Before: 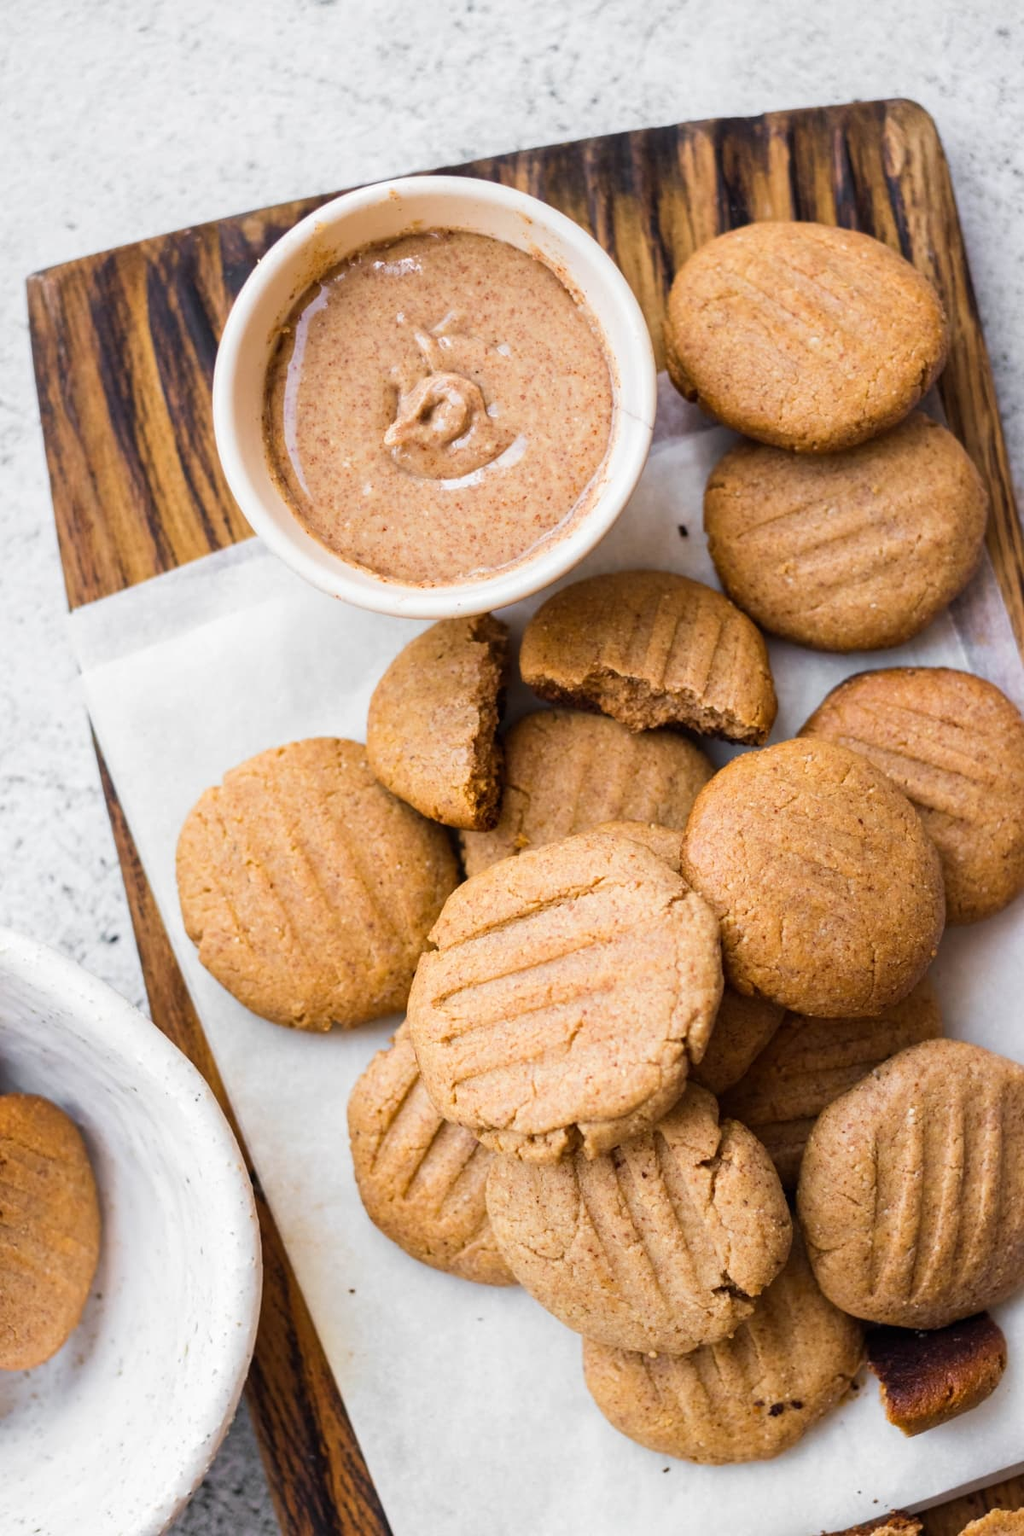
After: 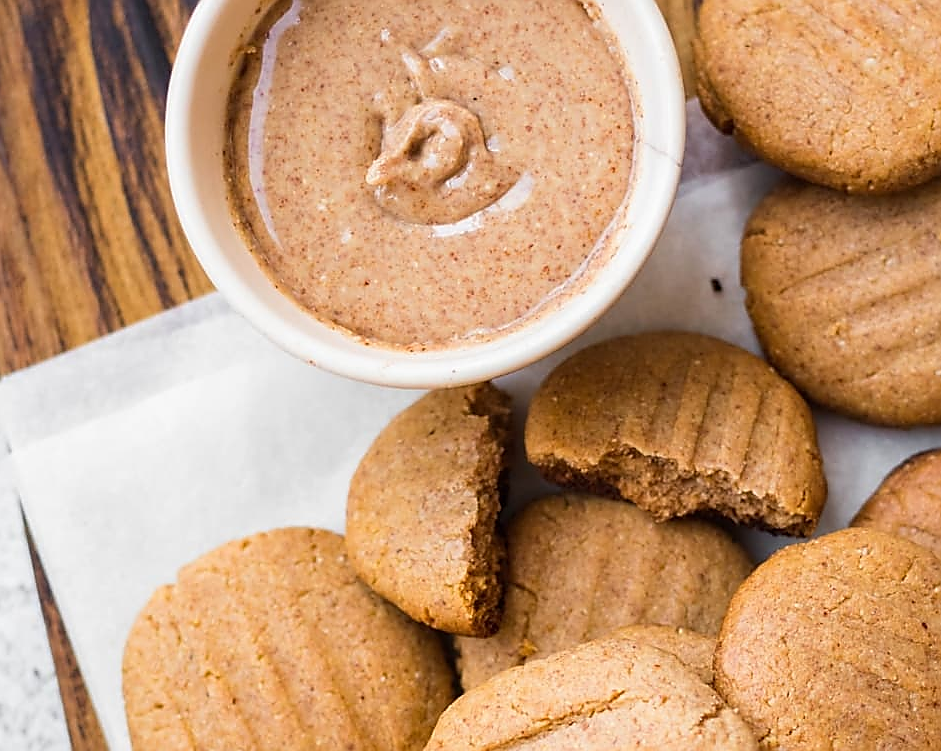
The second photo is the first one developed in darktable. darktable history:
sharpen: radius 1.367, amount 1.232, threshold 0.819
crop: left 7.071%, top 18.737%, right 14.511%, bottom 39.496%
